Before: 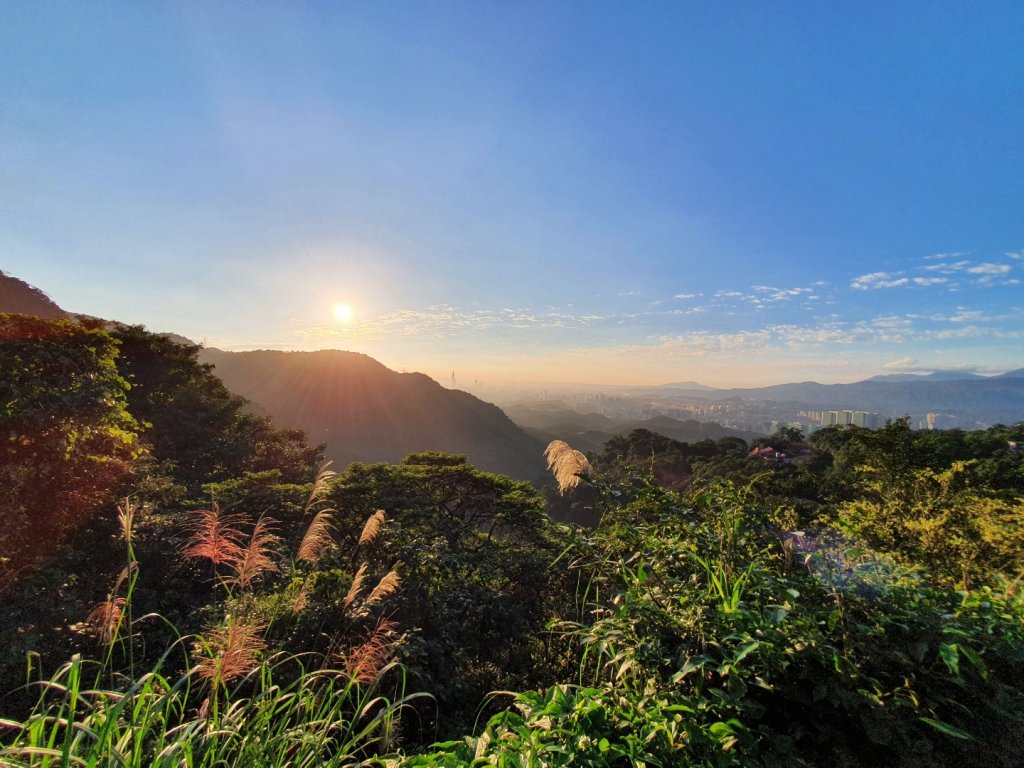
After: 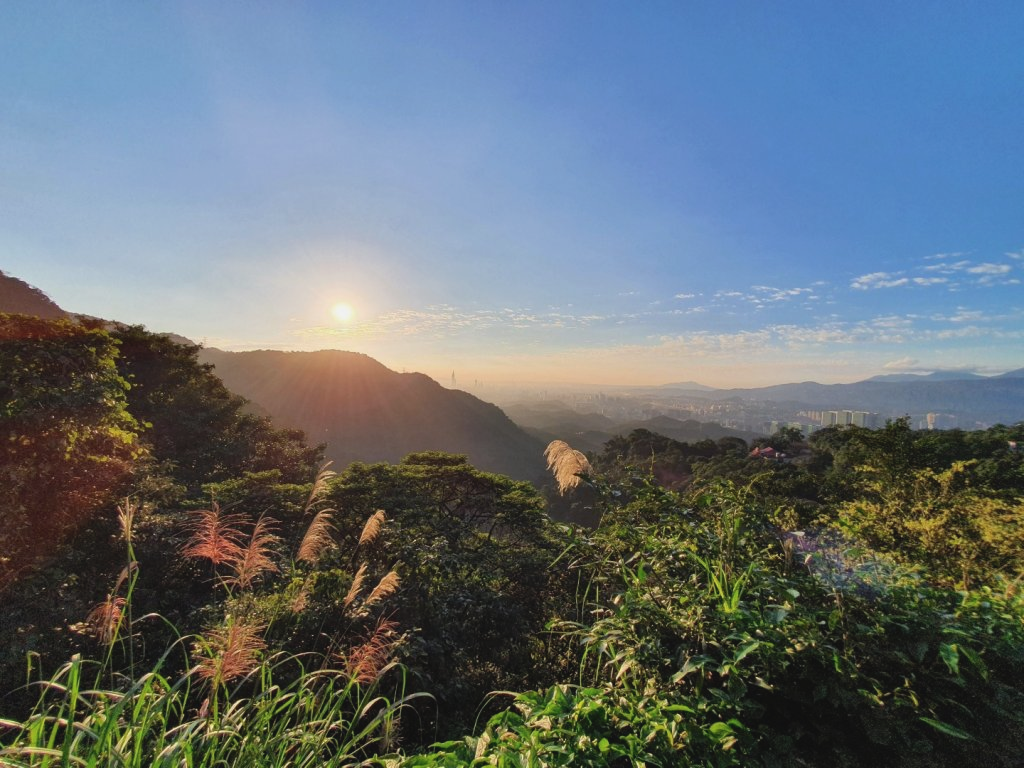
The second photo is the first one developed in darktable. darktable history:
contrast brightness saturation: contrast -0.092, saturation -0.098
